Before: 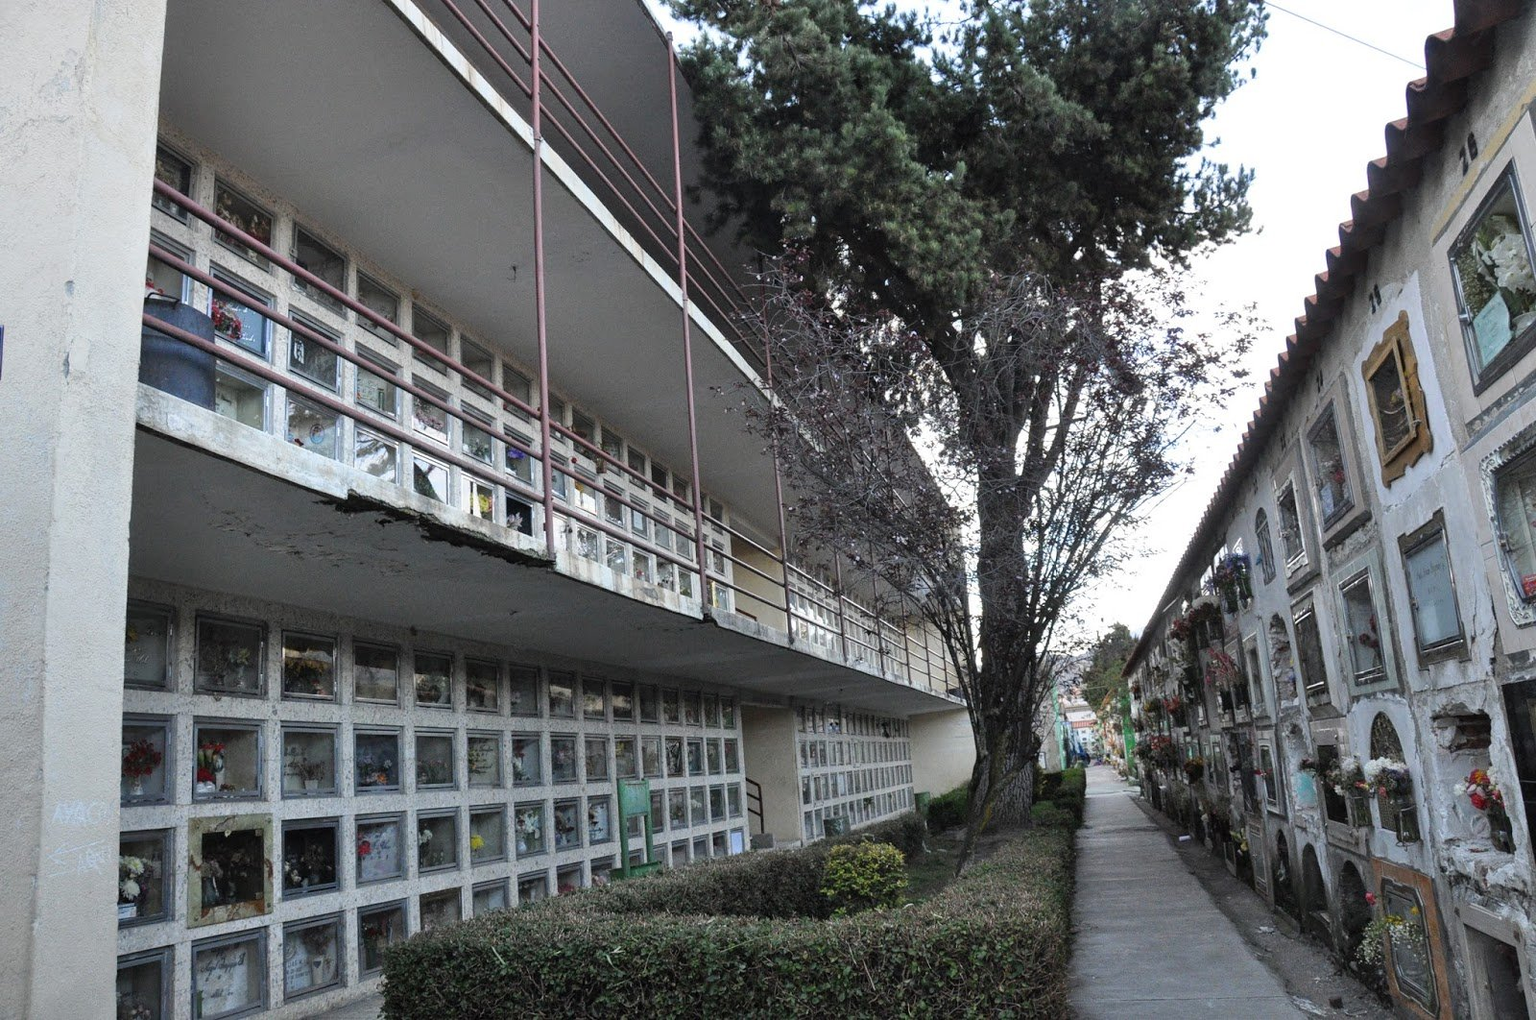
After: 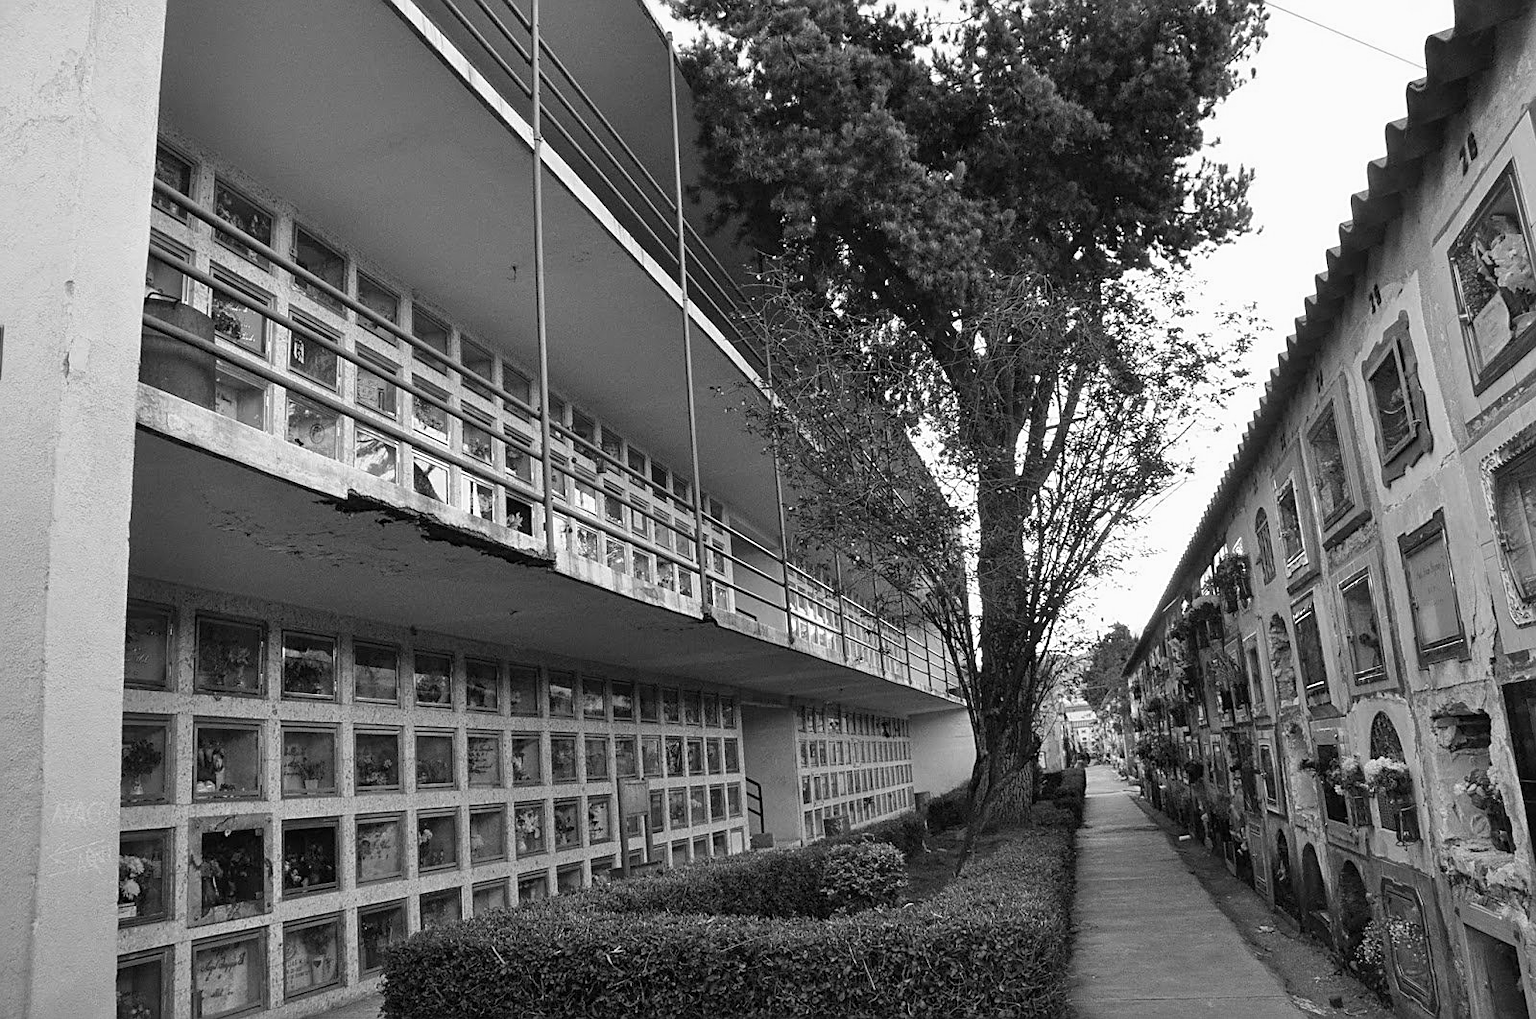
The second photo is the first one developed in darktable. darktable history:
color calibration: output gray [0.714, 0.278, 0, 0], illuminant same as pipeline (D50), adaptation XYZ, x 0.346, y 0.358, temperature 5009.98 K, gamut compression 1.64
sharpen: on, module defaults
